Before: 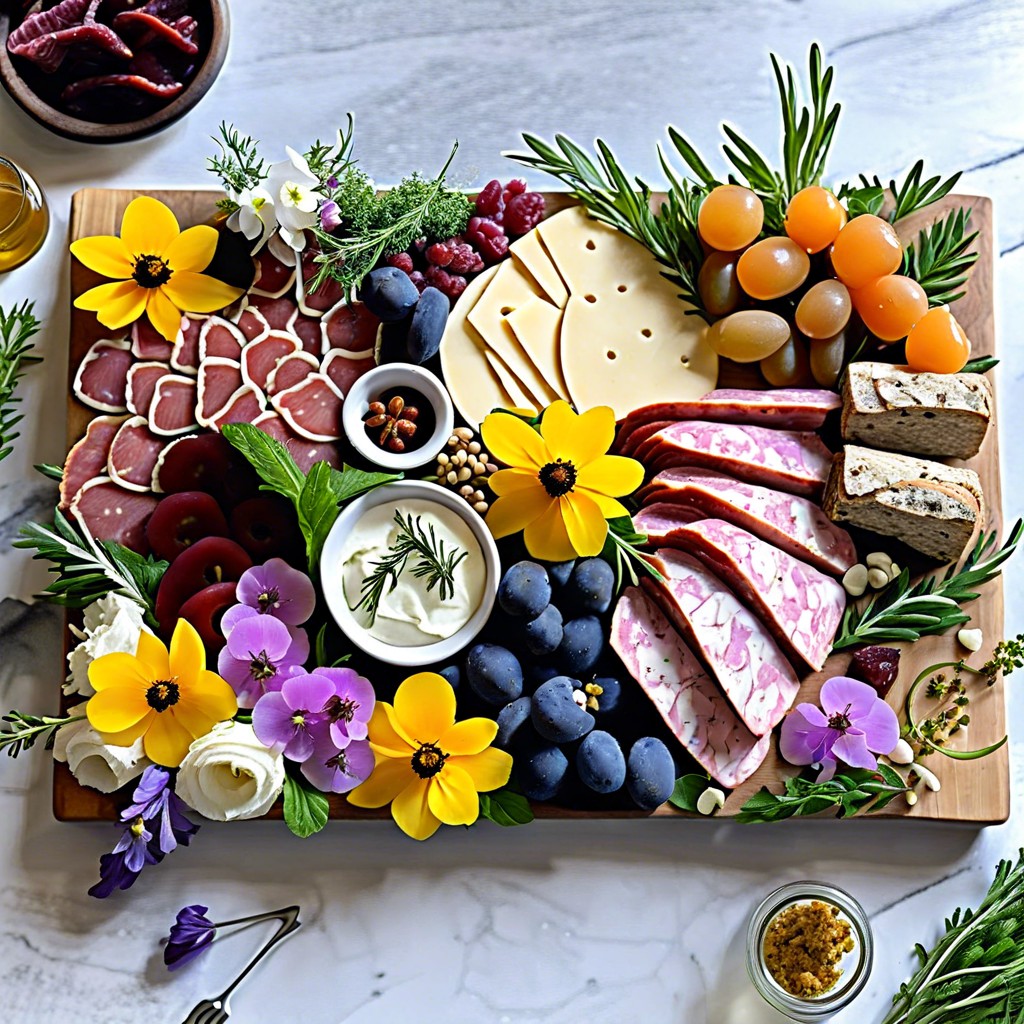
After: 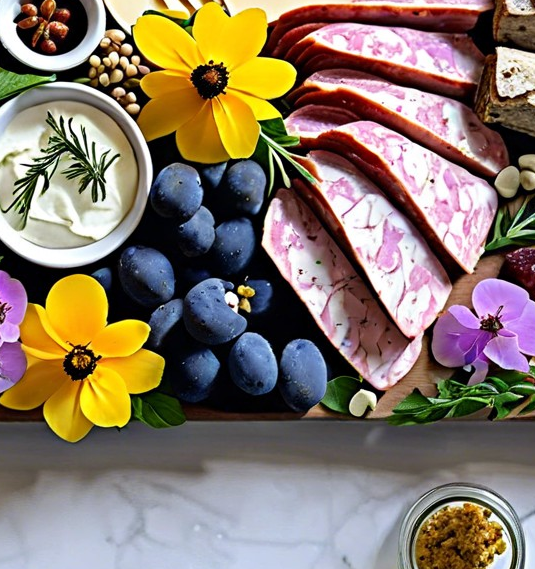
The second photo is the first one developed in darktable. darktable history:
crop: left 34.064%, top 38.947%, right 13.638%, bottom 5.402%
